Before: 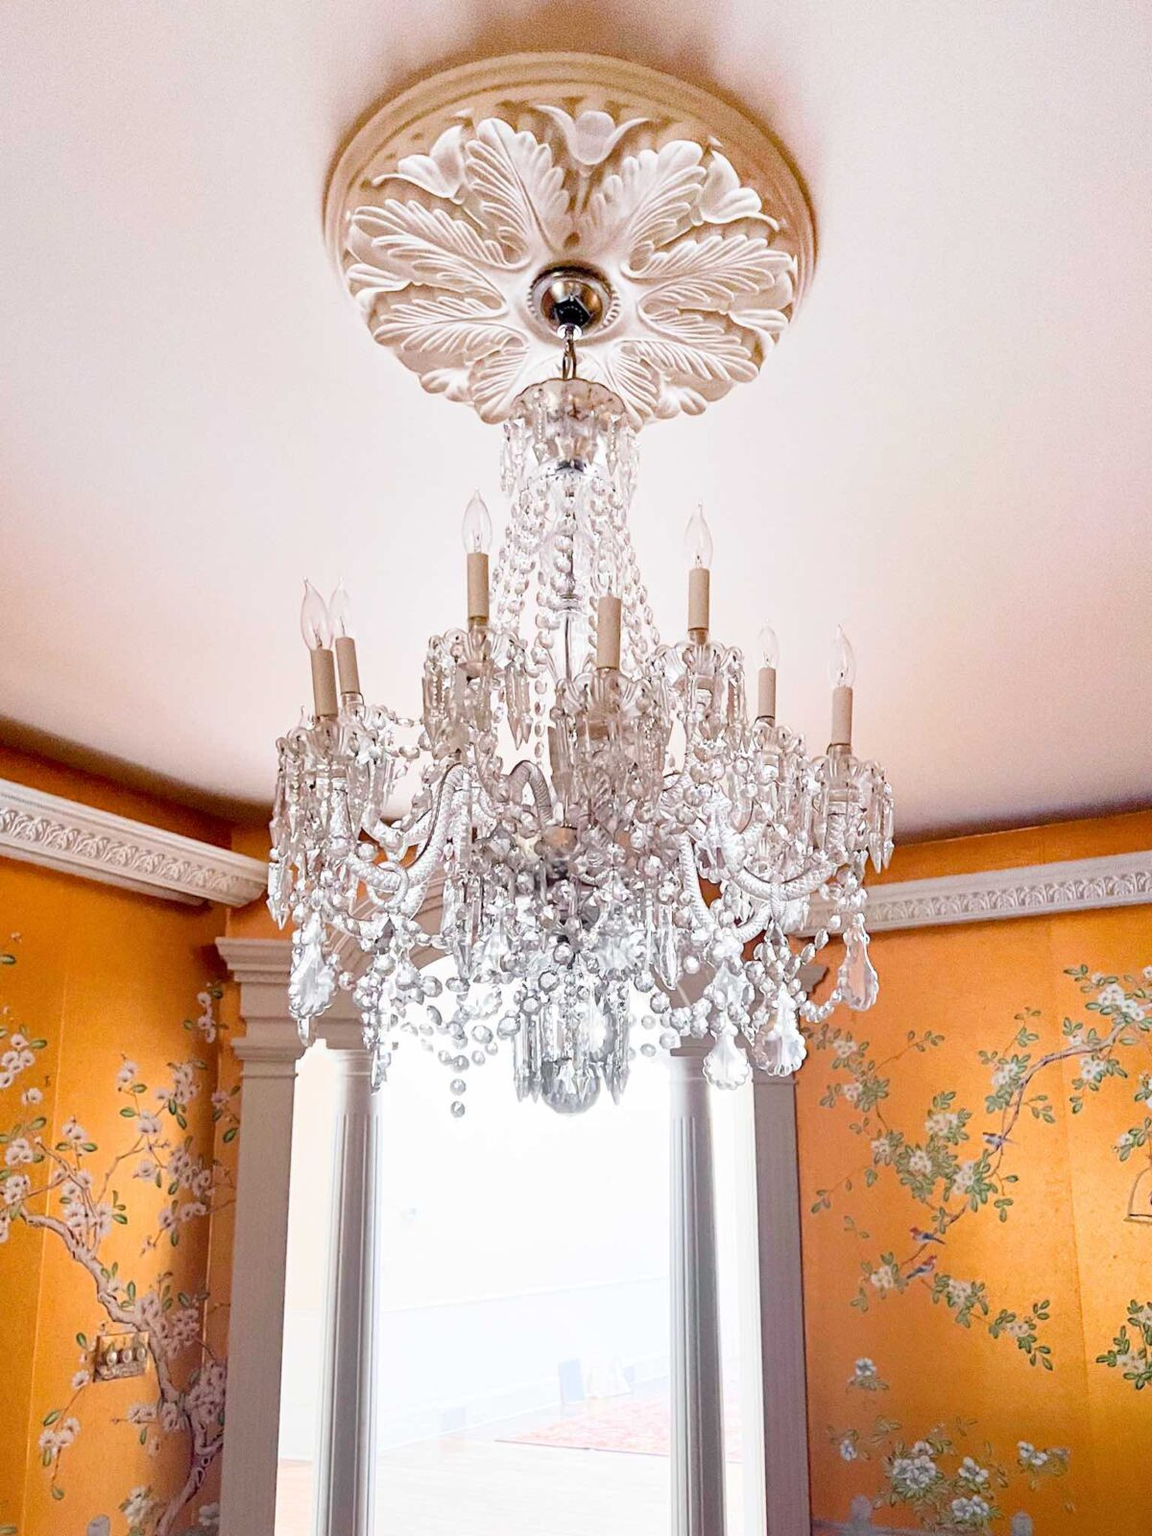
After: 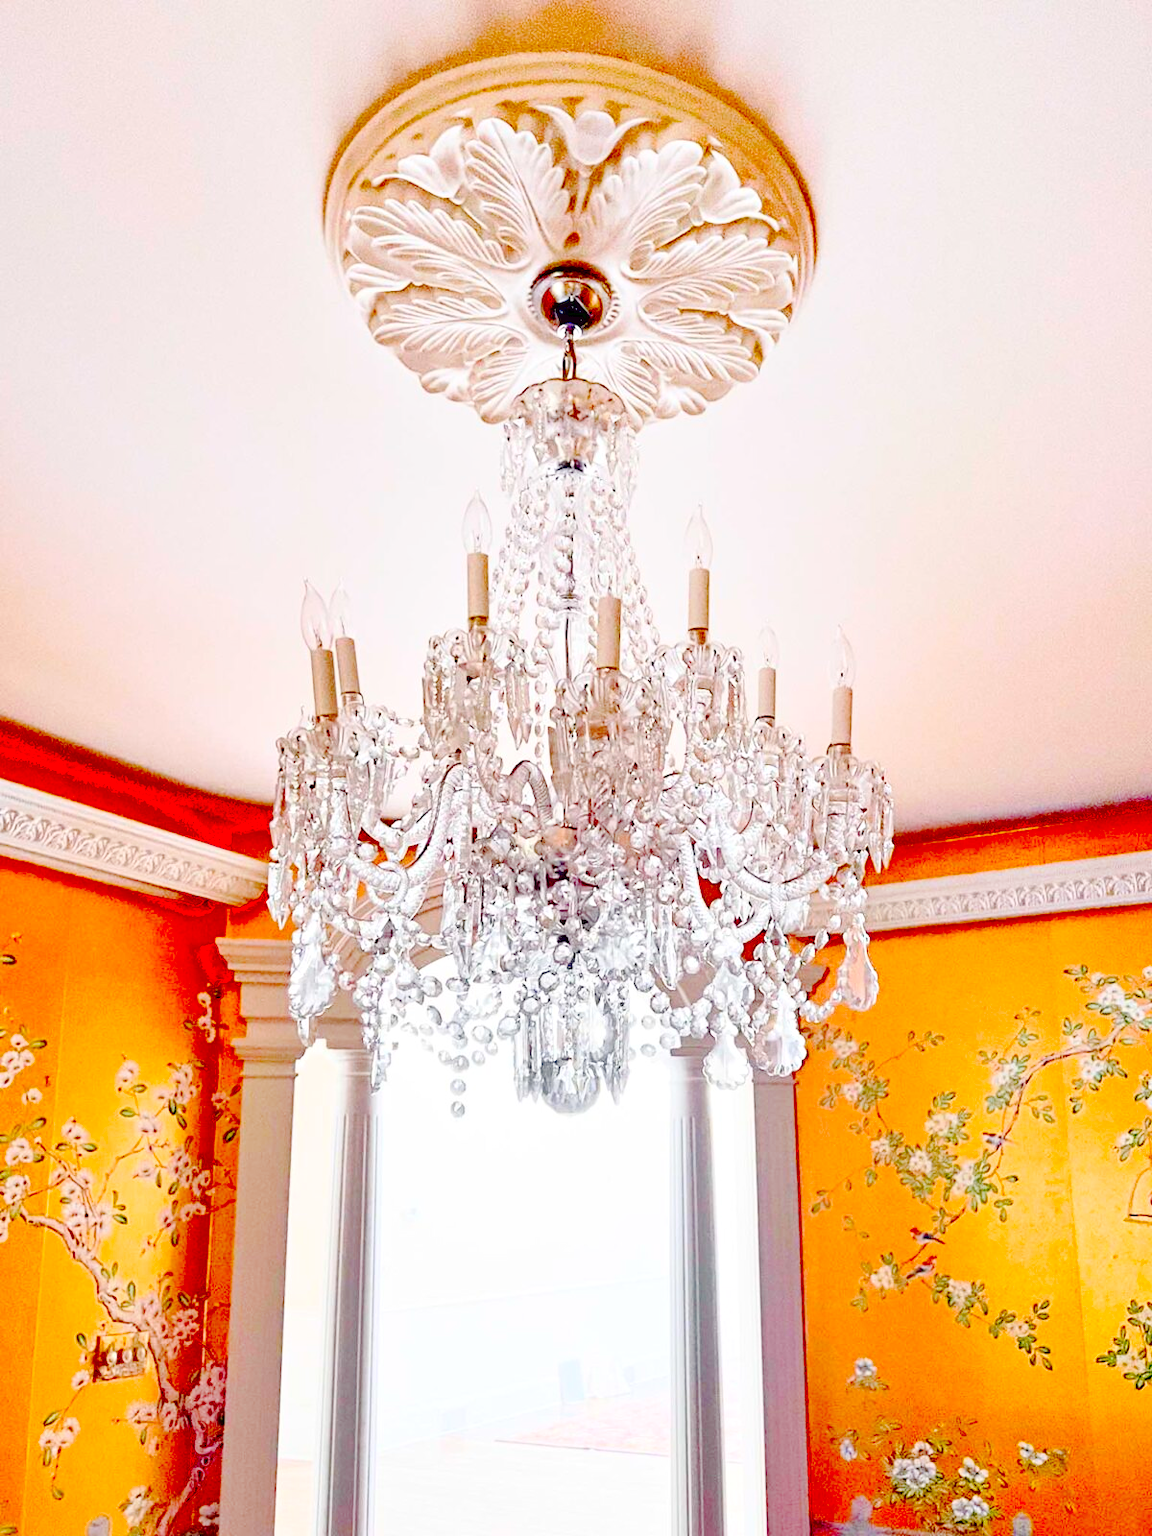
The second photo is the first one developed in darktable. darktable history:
exposure: black level correction 0.047, exposure 0.013 EV, compensate highlight preservation false
tone curve: curves: ch0 [(0, 0) (0.003, 0.035) (0.011, 0.035) (0.025, 0.035) (0.044, 0.046) (0.069, 0.063) (0.1, 0.084) (0.136, 0.123) (0.177, 0.174) (0.224, 0.232) (0.277, 0.304) (0.335, 0.387) (0.399, 0.476) (0.468, 0.566) (0.543, 0.639) (0.623, 0.714) (0.709, 0.776) (0.801, 0.851) (0.898, 0.921) (1, 1)], preserve colors none
tone equalizer: -7 EV 0.15 EV, -6 EV 0.6 EV, -5 EV 1.15 EV, -4 EV 1.33 EV, -3 EV 1.15 EV, -2 EV 0.6 EV, -1 EV 0.15 EV, mask exposure compensation -0.5 EV
contrast brightness saturation: contrast 0.16, saturation 0.32
